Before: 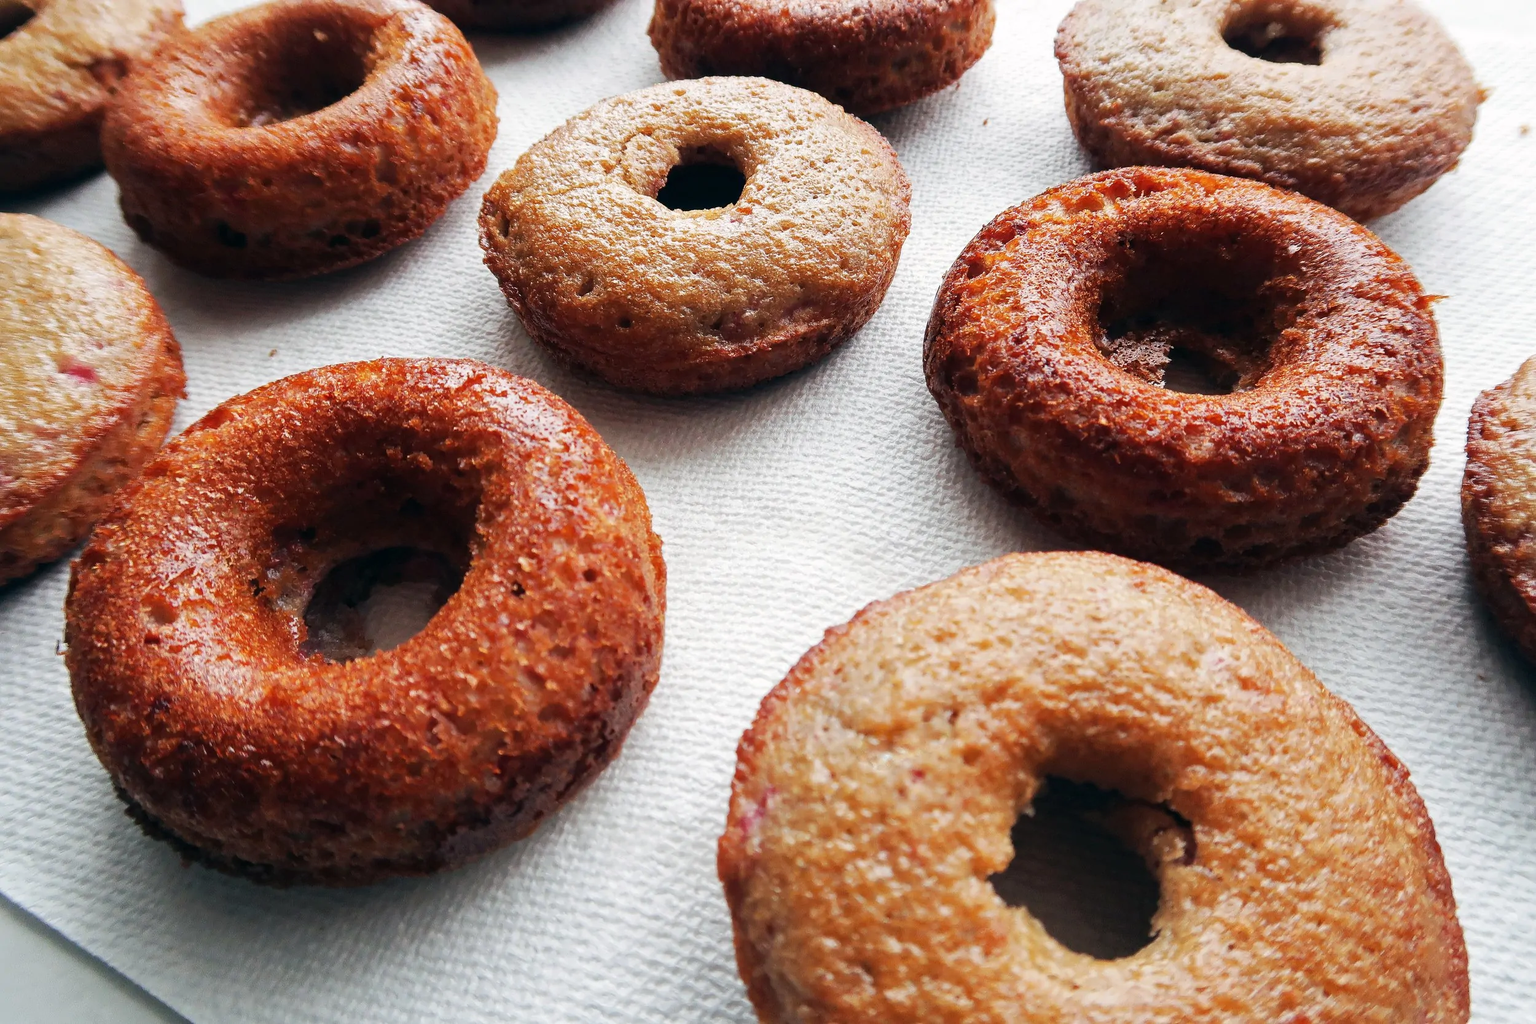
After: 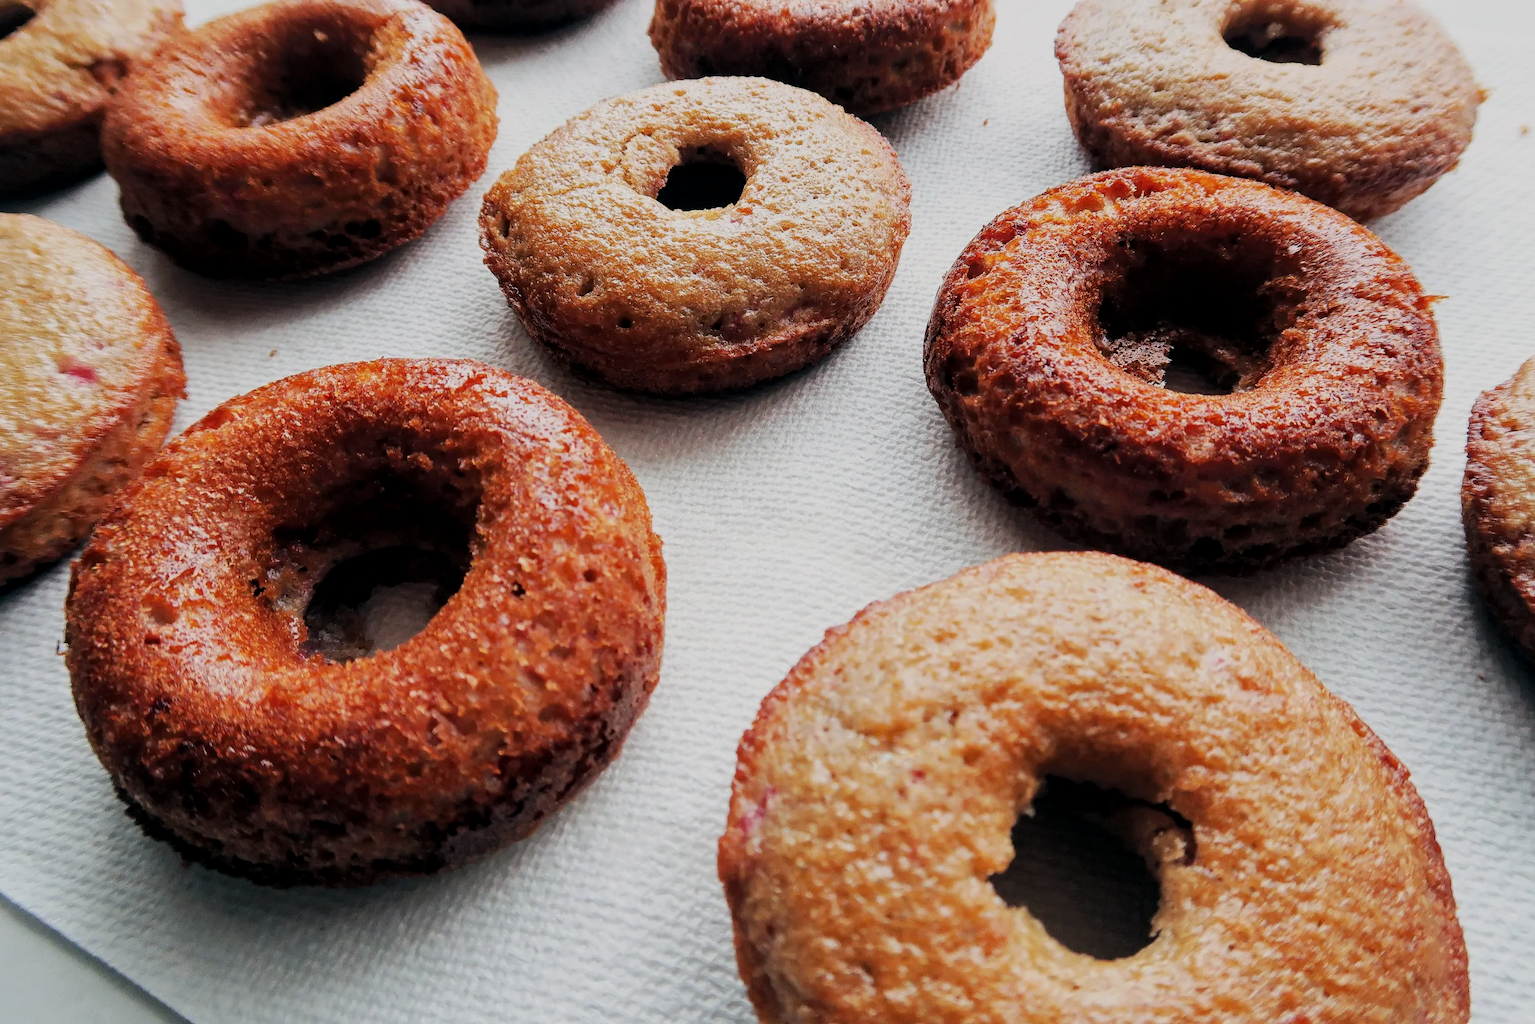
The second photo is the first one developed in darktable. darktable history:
filmic rgb: black relative exposure -7.65 EV, white relative exposure 4.56 EV, hardness 3.61, color science v6 (2022)
local contrast: highlights 100%, shadows 100%, detail 120%, midtone range 0.2
shadows and highlights: shadows 62.66, white point adjustment 0.37, highlights -34.44, compress 83.82%
